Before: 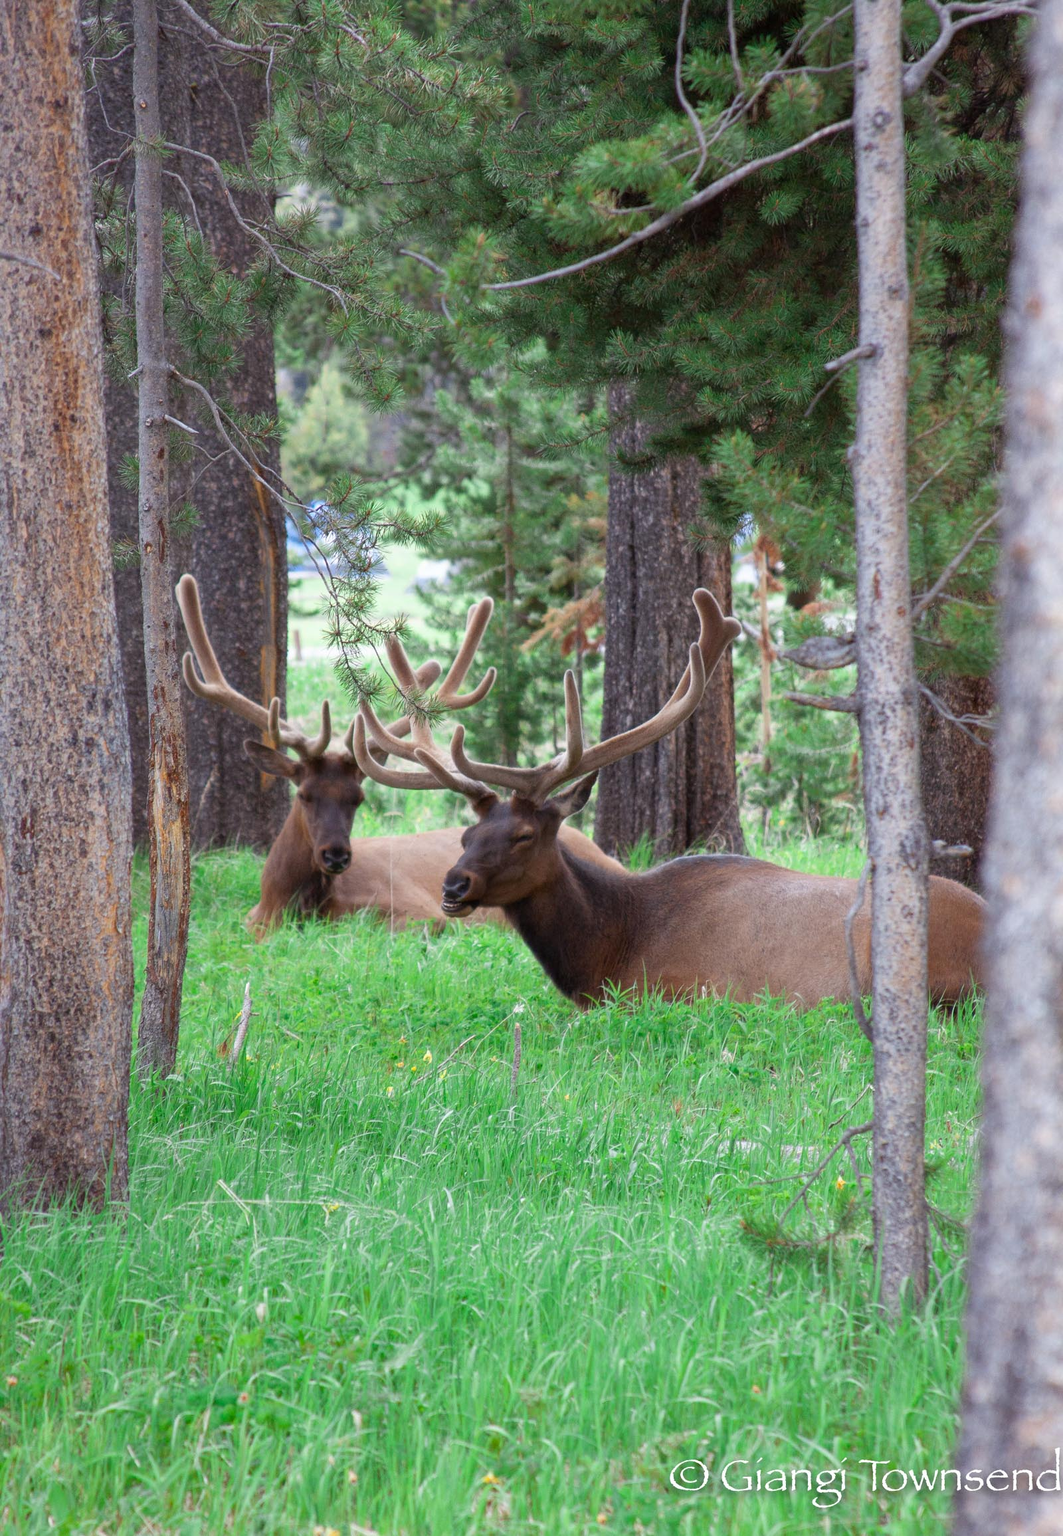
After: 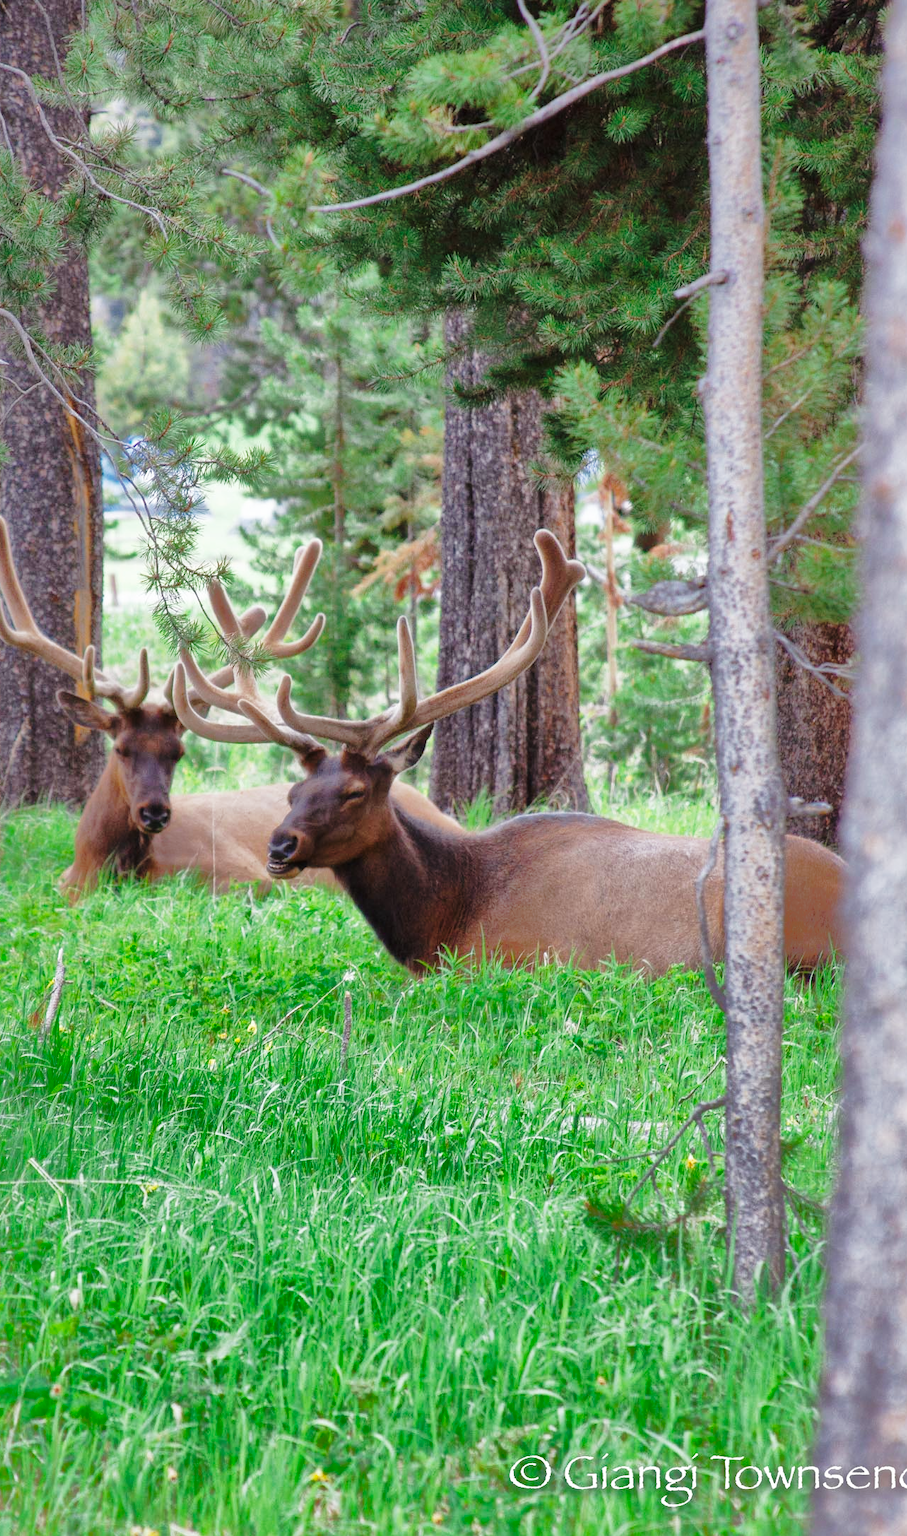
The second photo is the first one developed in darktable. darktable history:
shadows and highlights: shadows 25.58, highlights -71.07
base curve: curves: ch0 [(0, 0) (0.028, 0.03) (0.121, 0.232) (0.46, 0.748) (0.859, 0.968) (1, 1)], preserve colors none
crop and rotate: left 17.997%, top 5.919%, right 1.694%
